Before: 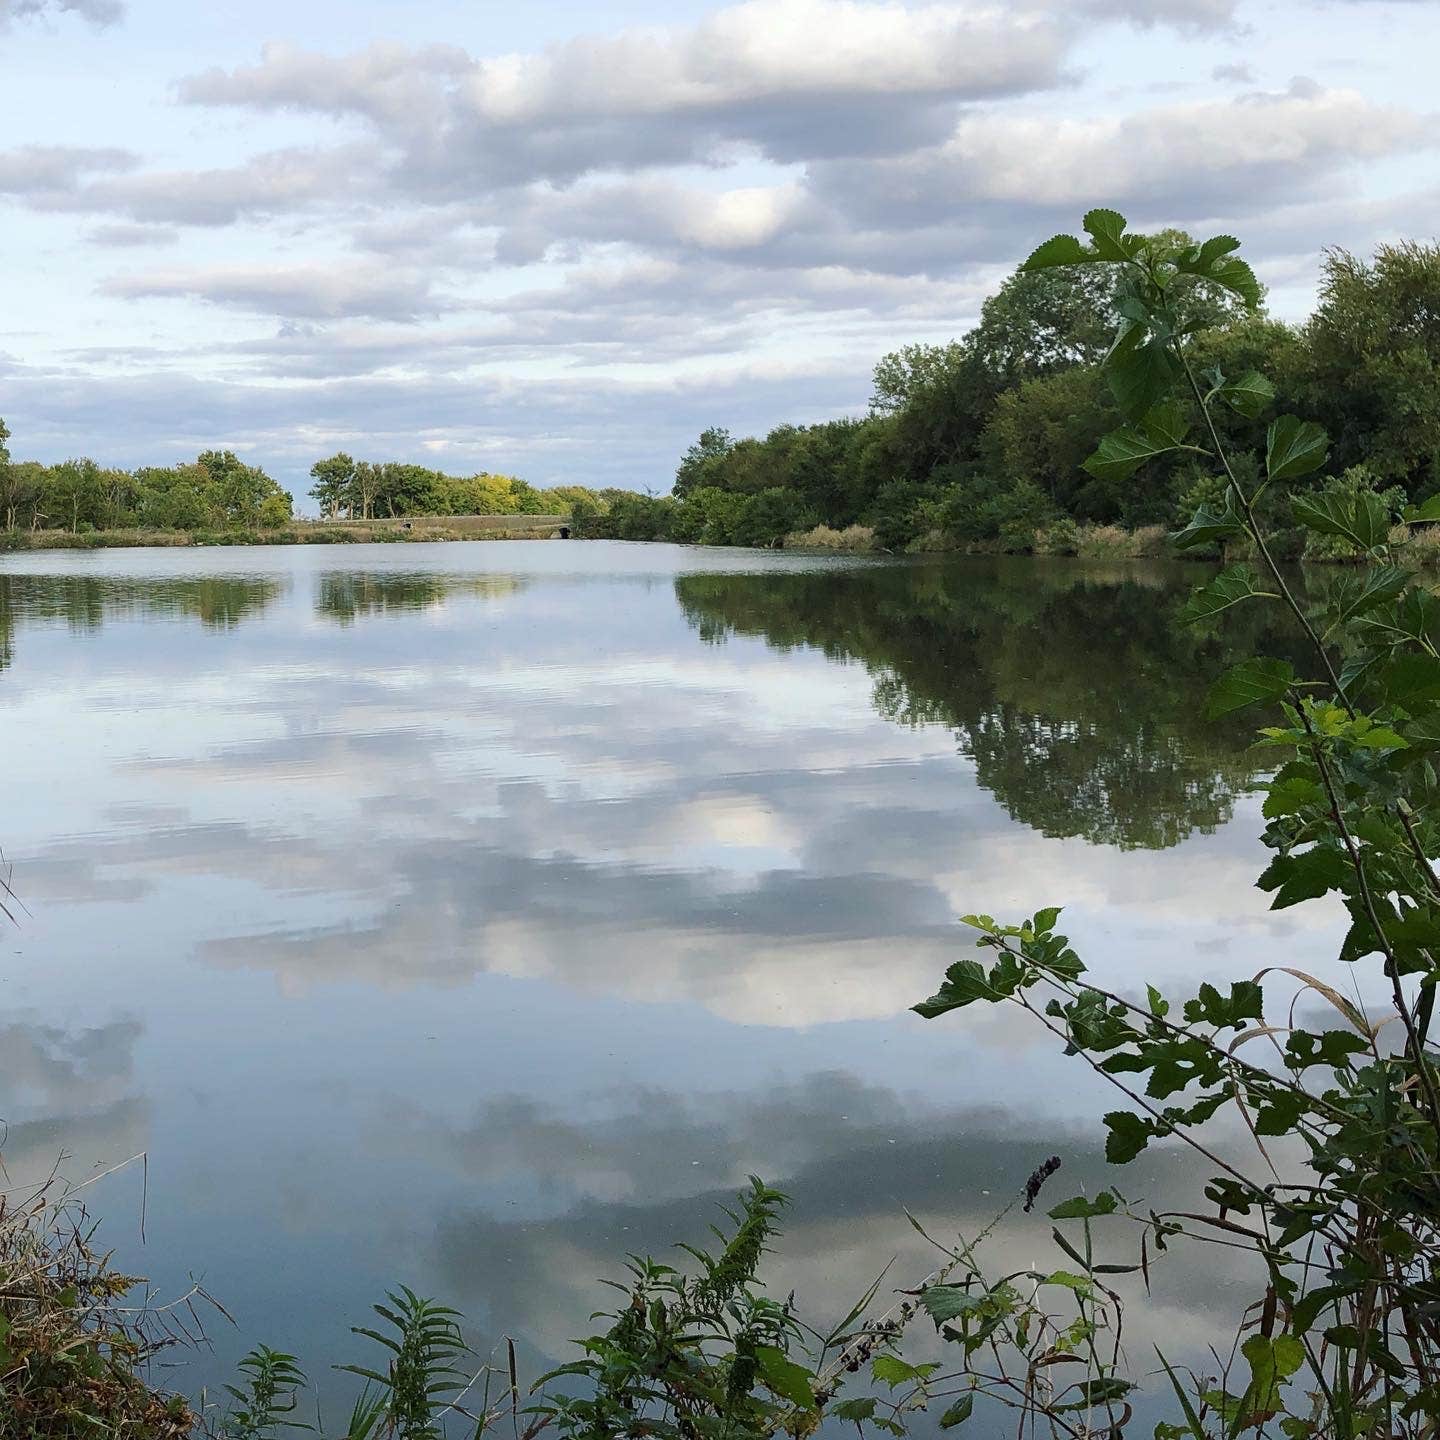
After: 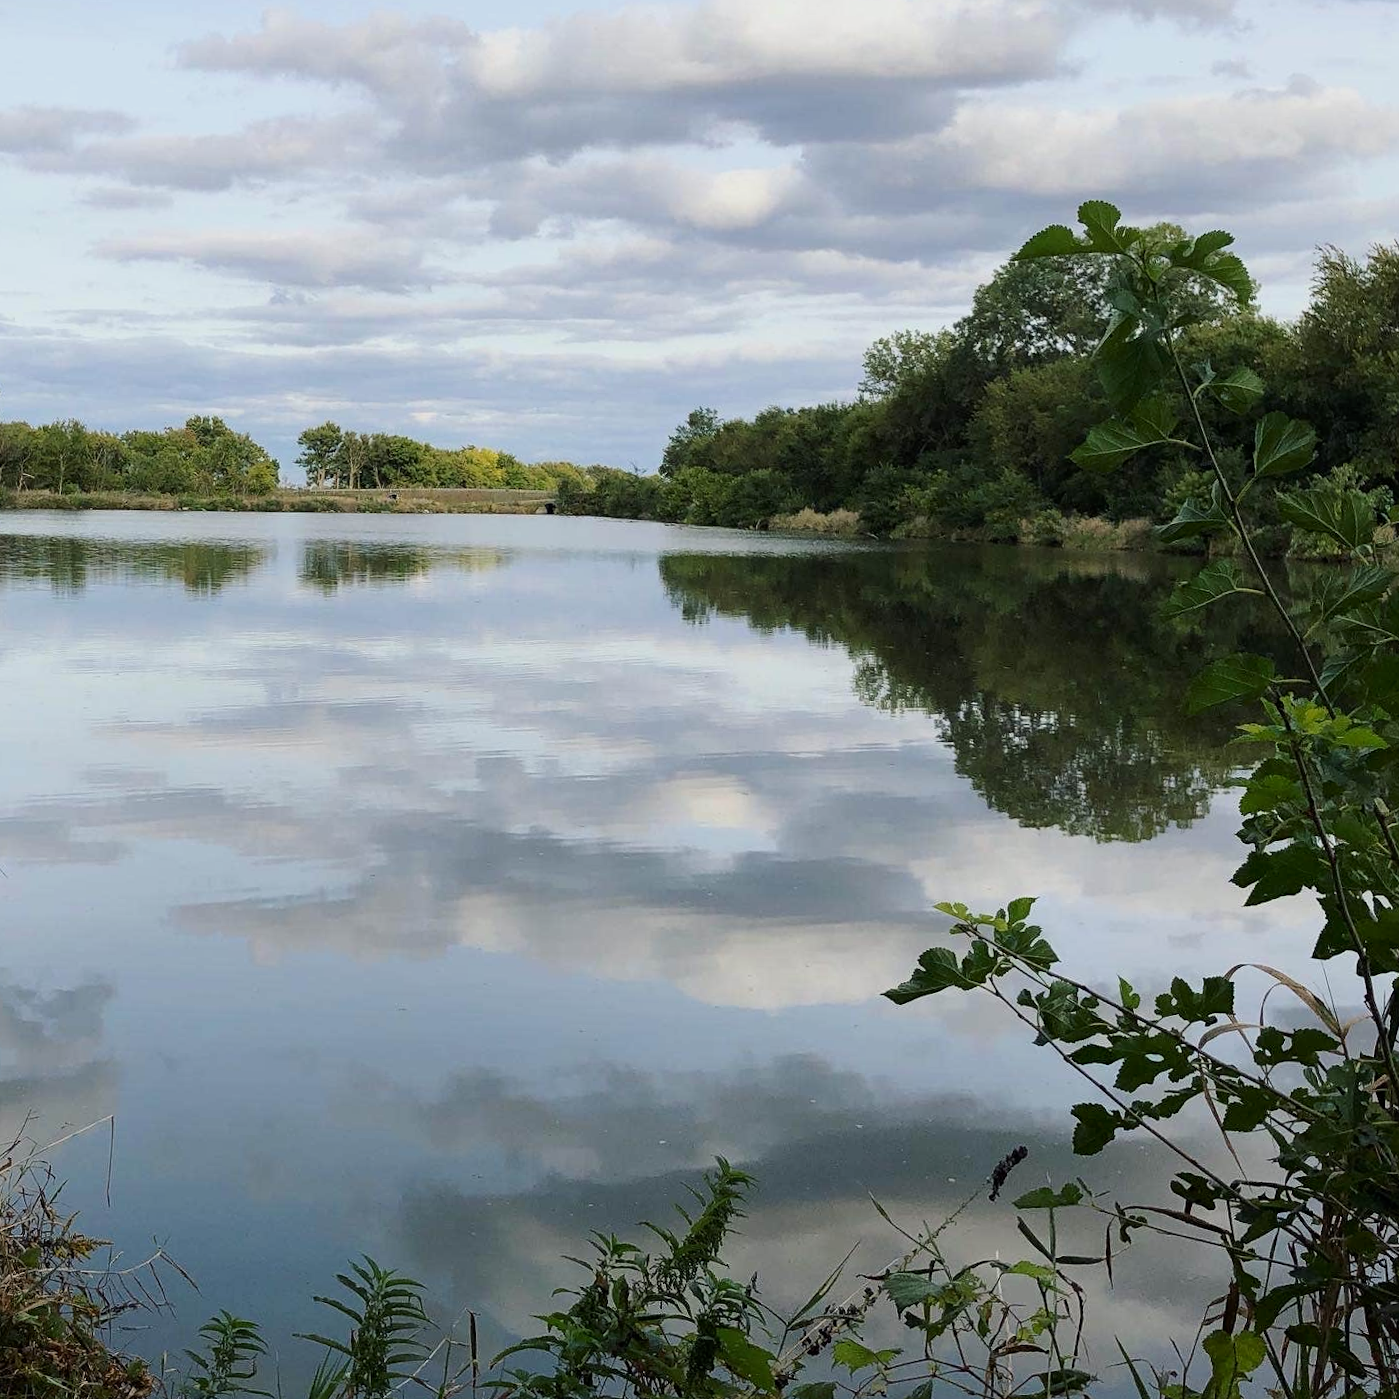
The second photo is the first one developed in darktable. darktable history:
crop and rotate: angle -1.69°
filmic rgb: black relative exposure -11.35 EV, white relative exposure 3.22 EV, hardness 6.76, color science v6 (2022)
contrast brightness saturation: contrast 0.03, brightness -0.04
